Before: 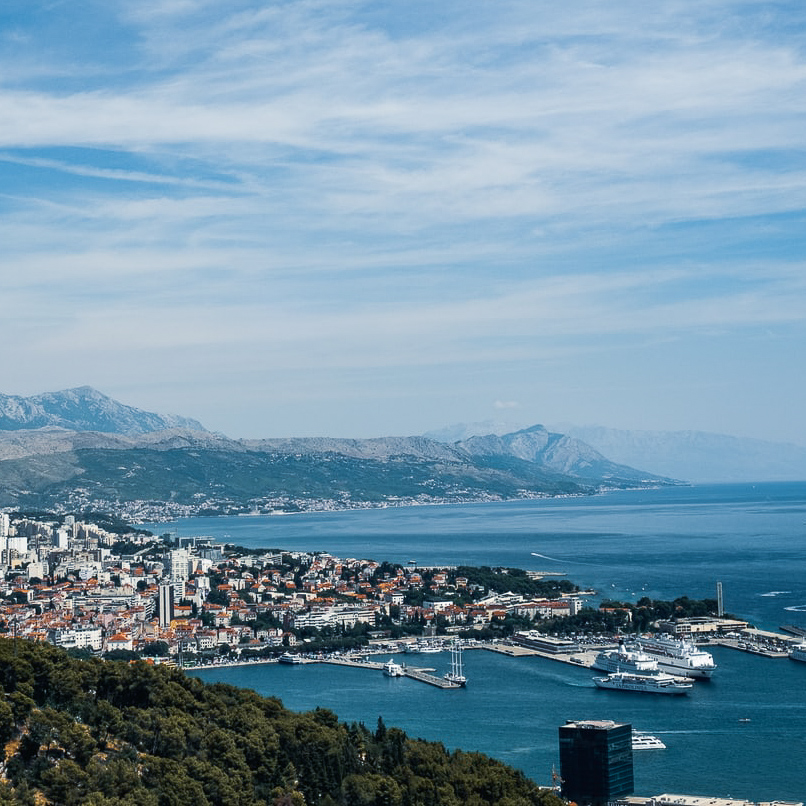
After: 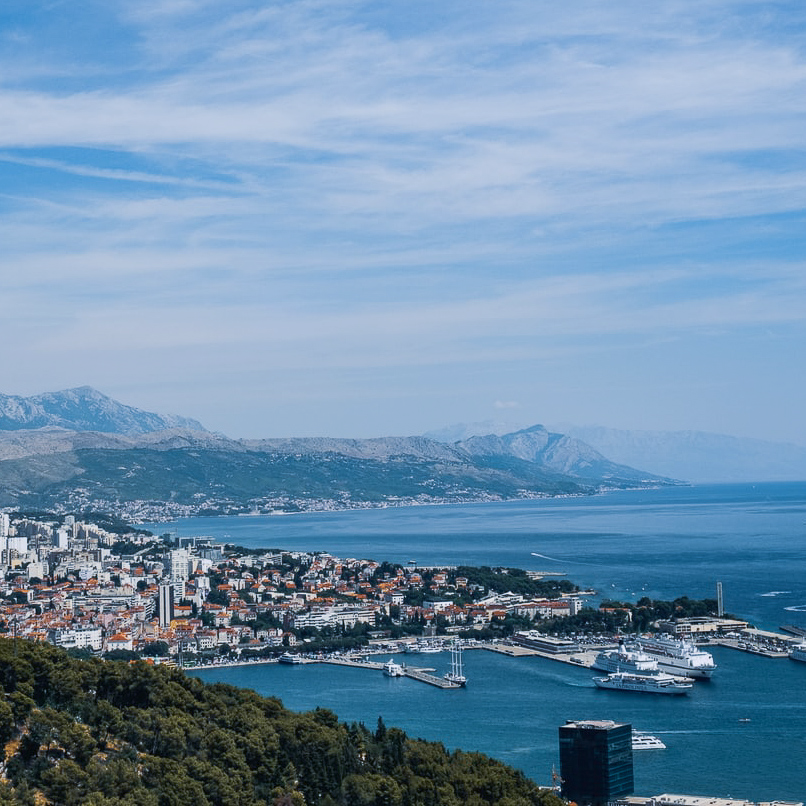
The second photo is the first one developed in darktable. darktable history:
white balance: red 0.984, blue 1.059
color balance rgb: contrast -10%
